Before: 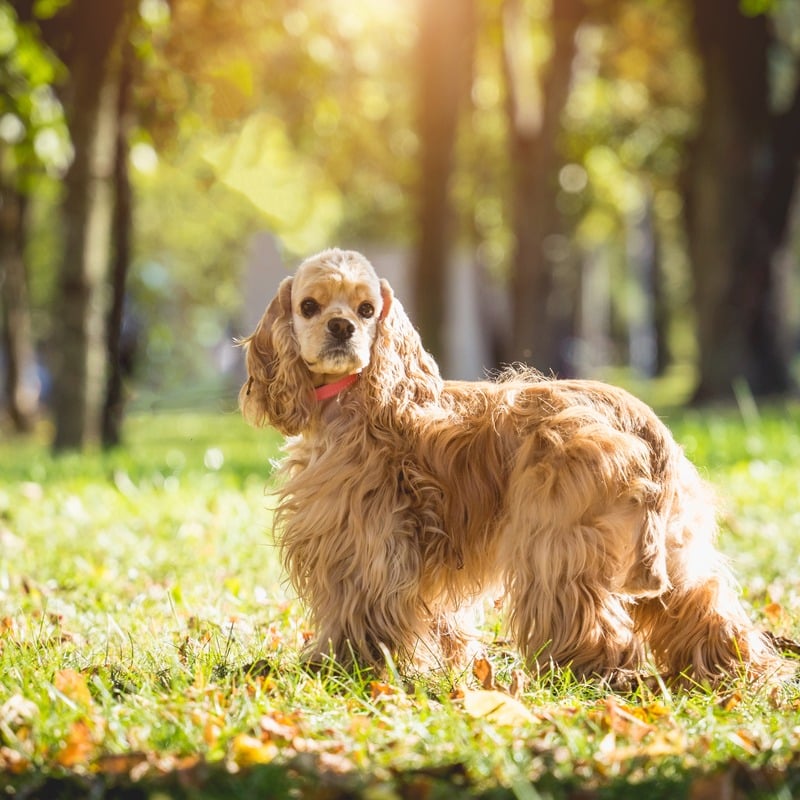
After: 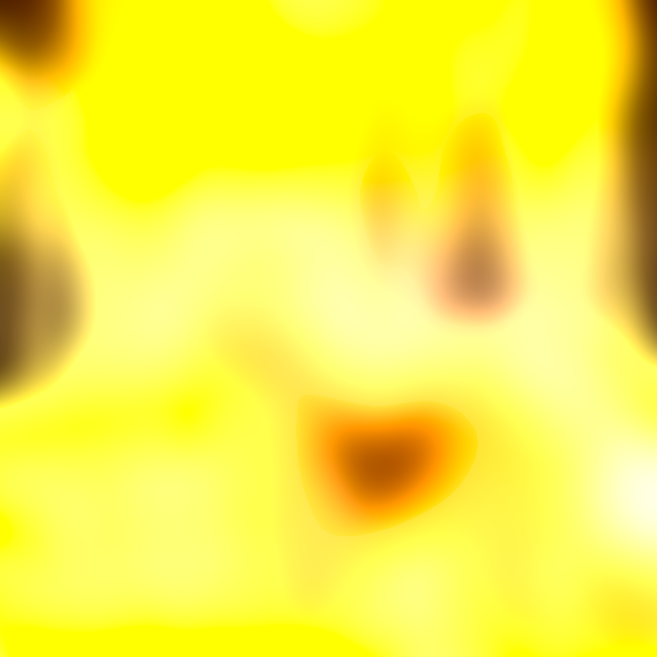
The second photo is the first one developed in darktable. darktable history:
crop and rotate: left 7.196%, top 4.574%, right 10.605%, bottom 13.178%
sharpen: on, module defaults
lowpass: radius 31.92, contrast 1.72, brightness -0.98, saturation 0.94
exposure: black level correction 0, exposure 1.75 EV, compensate exposure bias true, compensate highlight preservation false
shadows and highlights: shadows 37.27, highlights -28.18, soften with gaussian
white balance: red 0.954, blue 1.079
color balance rgb: perceptual brilliance grading › highlights 14.29%, perceptual brilliance grading › mid-tones -5.92%, perceptual brilliance grading › shadows -26.83%, global vibrance 31.18%
color correction: highlights a* 10.12, highlights b* 39.04, shadows a* 14.62, shadows b* 3.37
